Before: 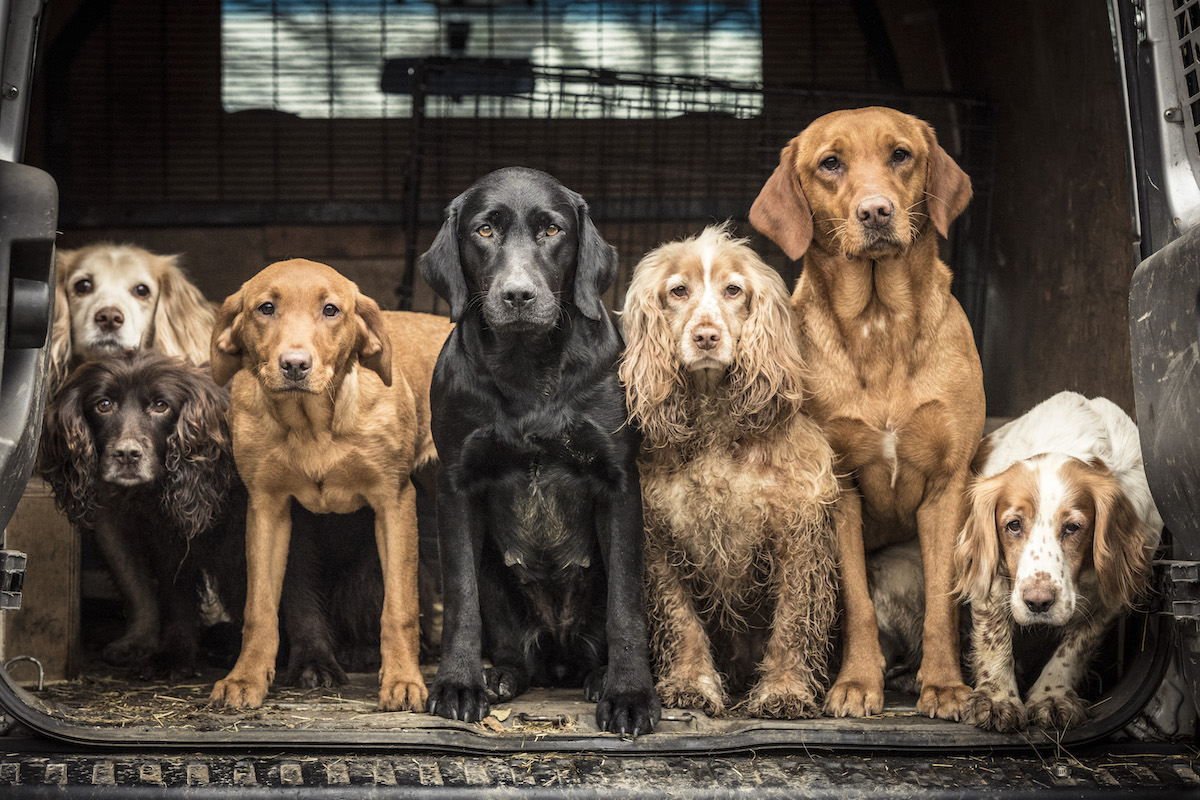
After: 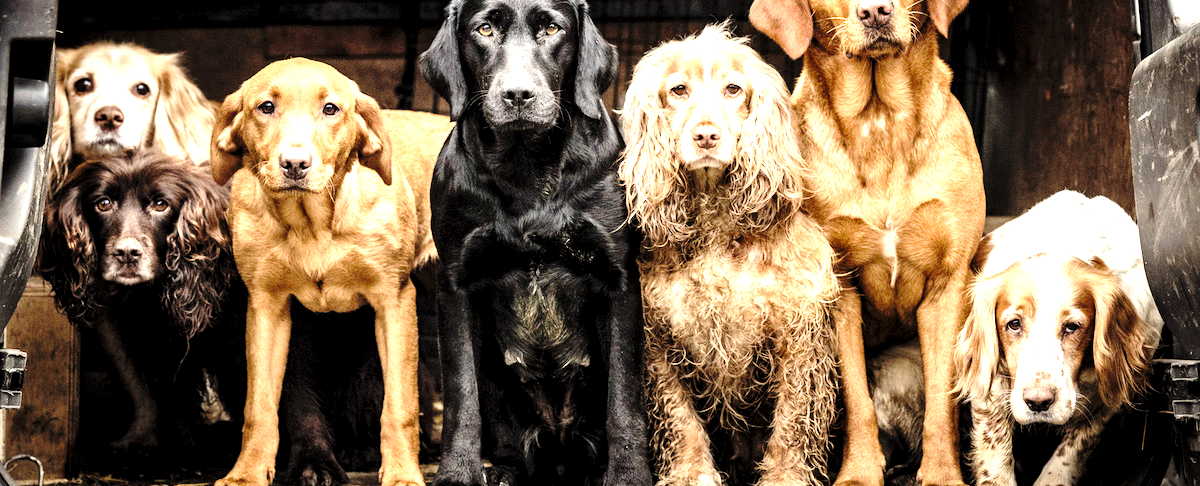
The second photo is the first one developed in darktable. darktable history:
base curve: curves: ch0 [(0, 0) (0.032, 0.037) (0.105, 0.228) (0.435, 0.76) (0.856, 0.983) (1, 1)], preserve colors none
crop and rotate: top 25.171%, bottom 14.016%
contrast brightness saturation: saturation 0.102
levels: levels [0.052, 0.496, 0.908]
local contrast: mode bilateral grid, contrast 20, coarseness 50, detail 120%, midtone range 0.2
